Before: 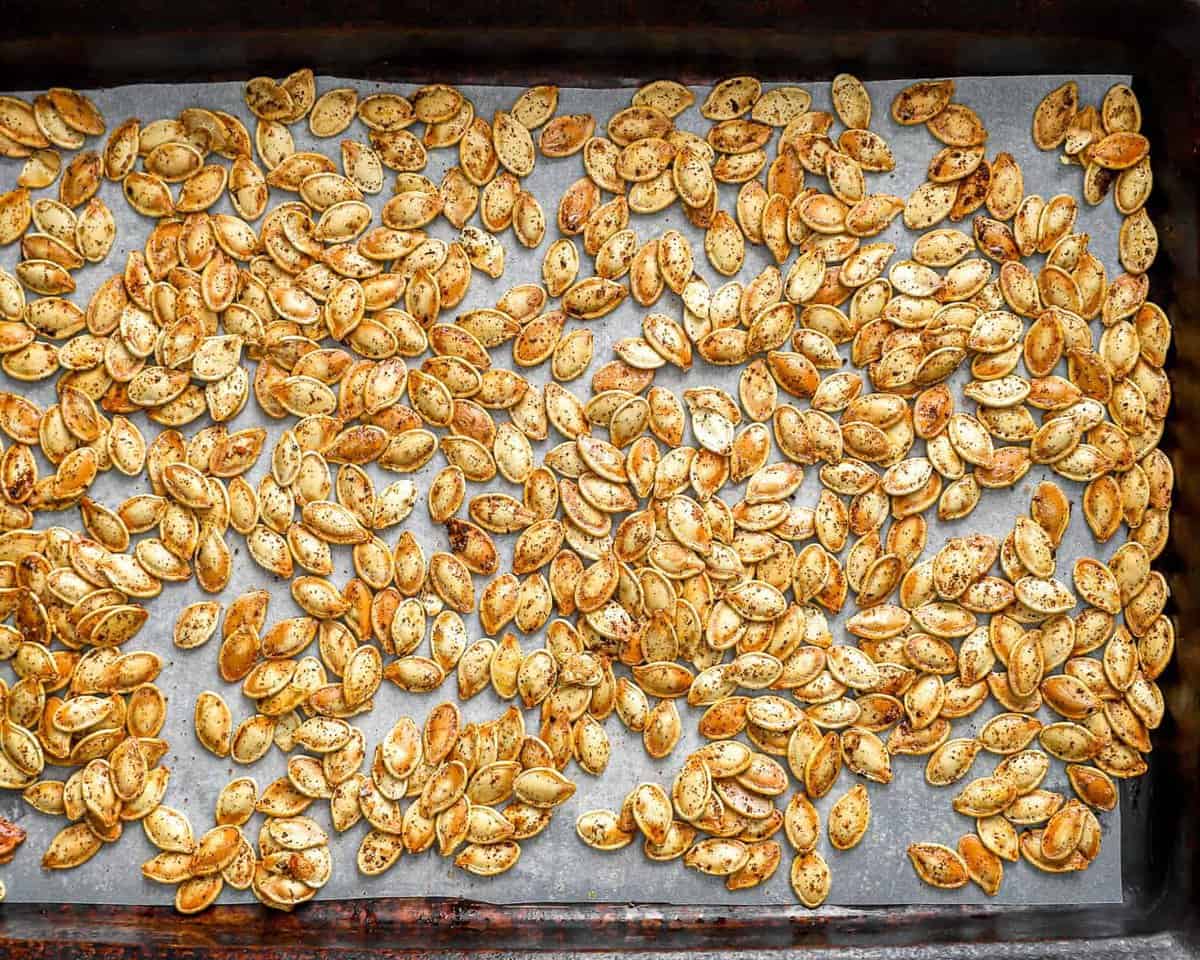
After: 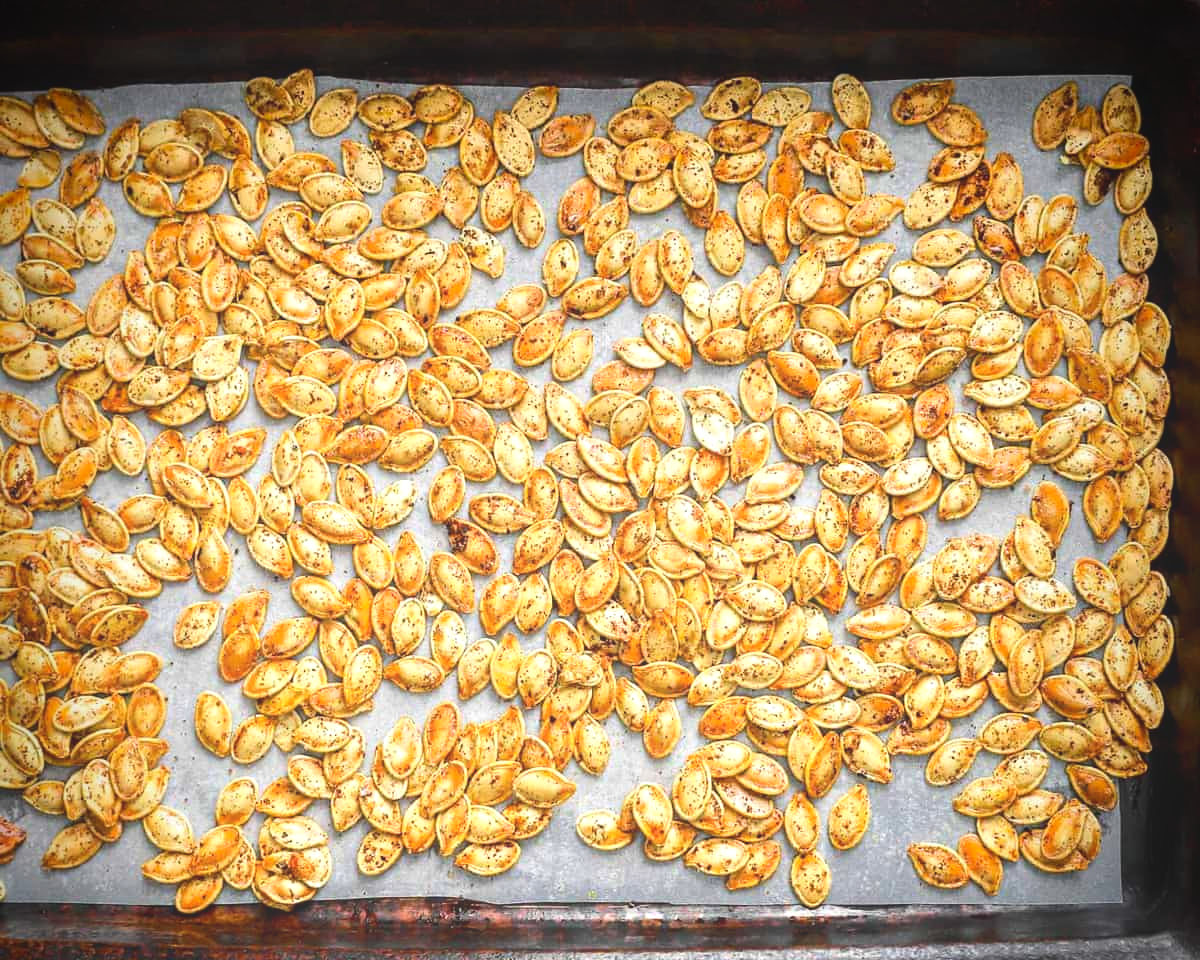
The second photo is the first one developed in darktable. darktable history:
local contrast: detail 69%
vignetting: fall-off start 96.35%, fall-off radius 101.15%, brightness -0.573, saturation 0.003, width/height ratio 0.614, dithering 16-bit output
tone equalizer: -8 EV 0.001 EV, -7 EV -0.001 EV, -6 EV 0.005 EV, -5 EV -0.067 EV, -4 EV -0.117 EV, -3 EV -0.144 EV, -2 EV 0.266 EV, -1 EV 0.726 EV, +0 EV 0.519 EV
